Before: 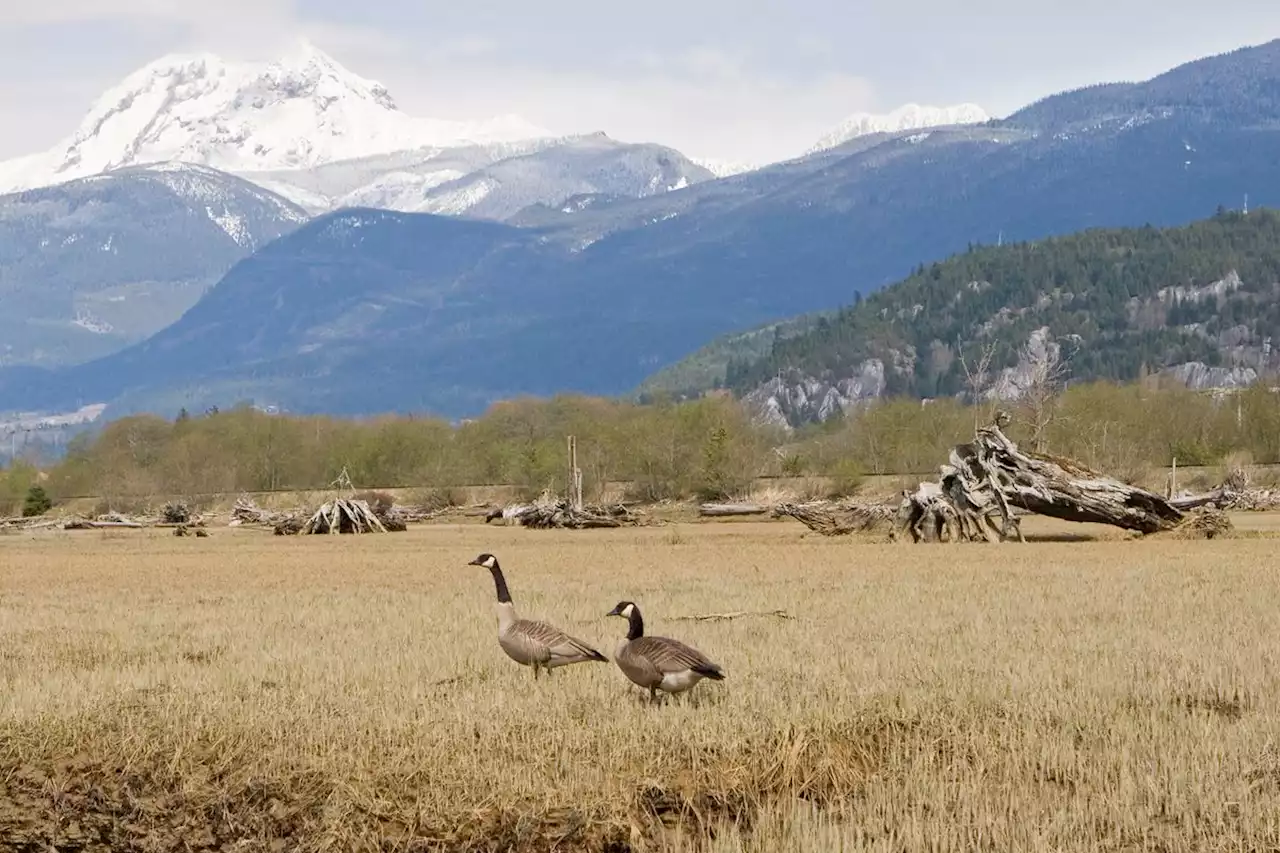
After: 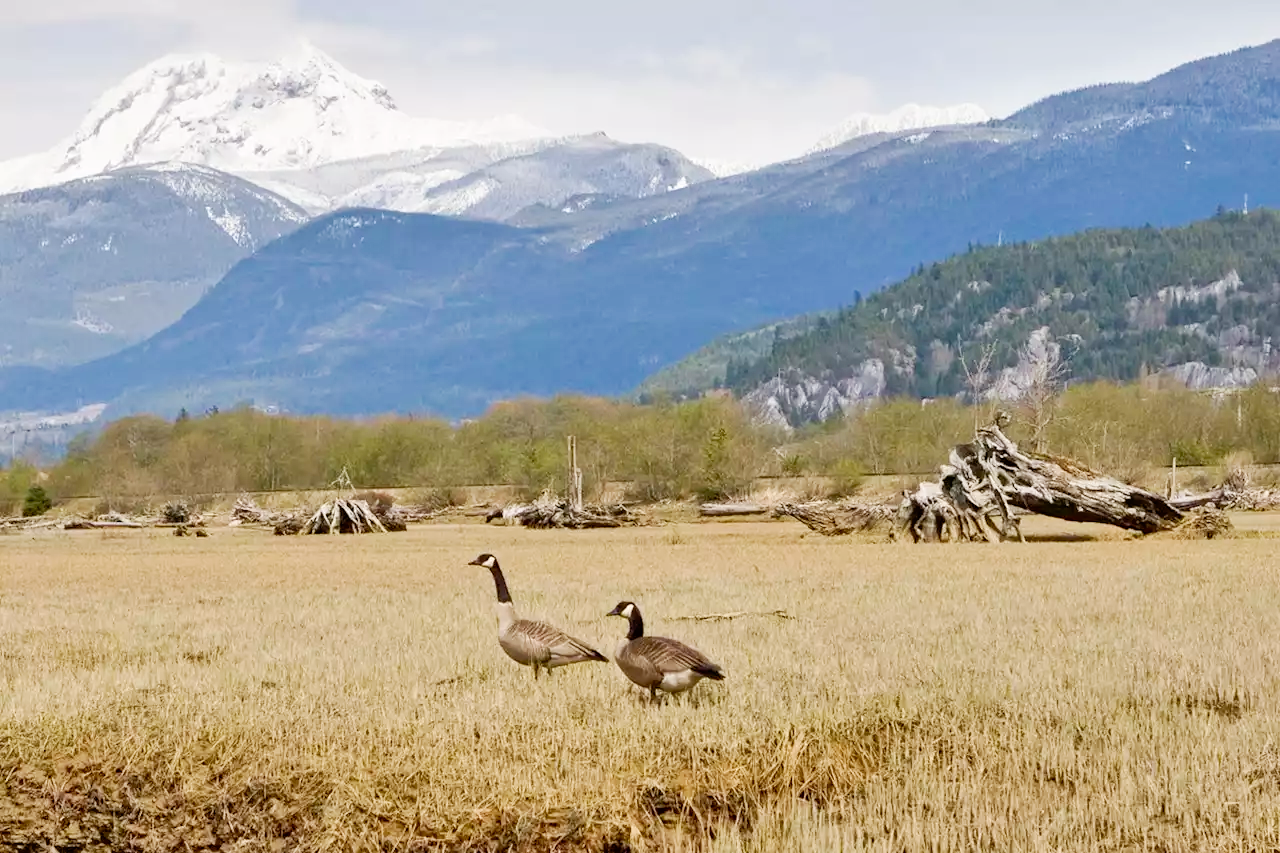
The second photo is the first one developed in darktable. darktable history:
shadows and highlights: highlights color adjustment 42.86%, soften with gaussian
color correction: highlights b* 0.03, saturation 1.13
base curve: curves: ch0 [(0, 0) (0.989, 0.992)], preserve colors none
tone curve: curves: ch0 [(0, 0) (0.051, 0.027) (0.096, 0.071) (0.219, 0.248) (0.428, 0.52) (0.596, 0.713) (0.727, 0.823) (0.859, 0.924) (1, 1)]; ch1 [(0, 0) (0.1, 0.038) (0.318, 0.221) (0.413, 0.325) (0.443, 0.412) (0.483, 0.474) (0.503, 0.501) (0.516, 0.515) (0.548, 0.575) (0.561, 0.596) (0.594, 0.647) (0.666, 0.701) (1, 1)]; ch2 [(0, 0) (0.453, 0.435) (0.479, 0.476) (0.504, 0.5) (0.52, 0.526) (0.557, 0.585) (0.583, 0.608) (0.824, 0.815) (1, 1)], preserve colors none
